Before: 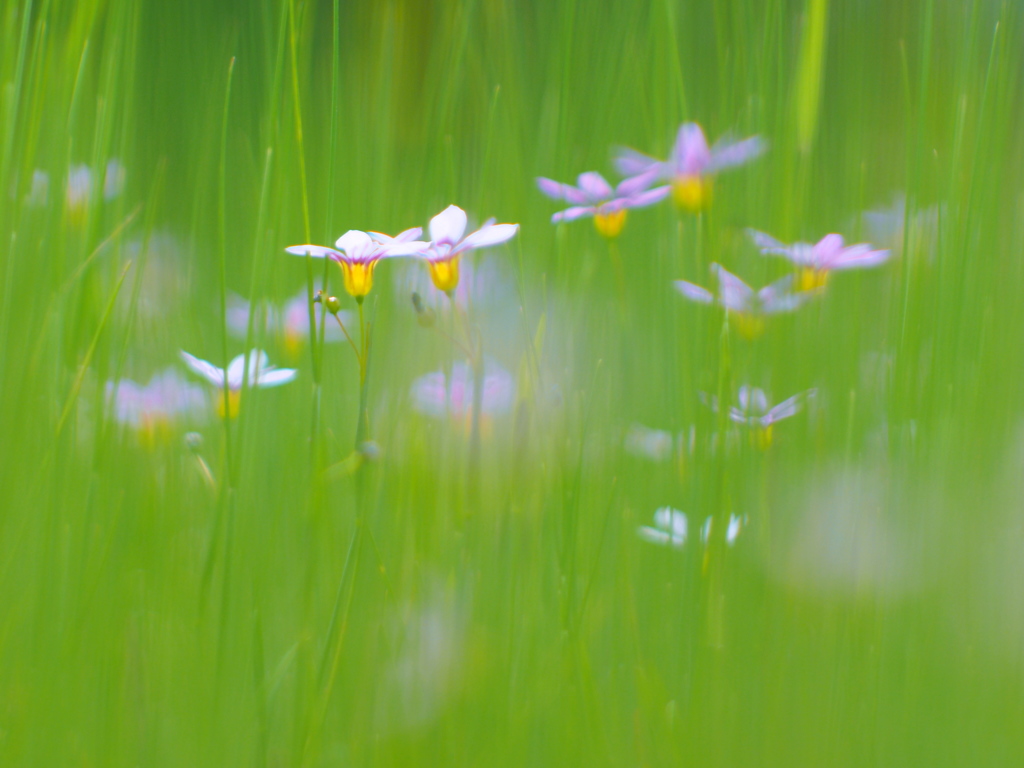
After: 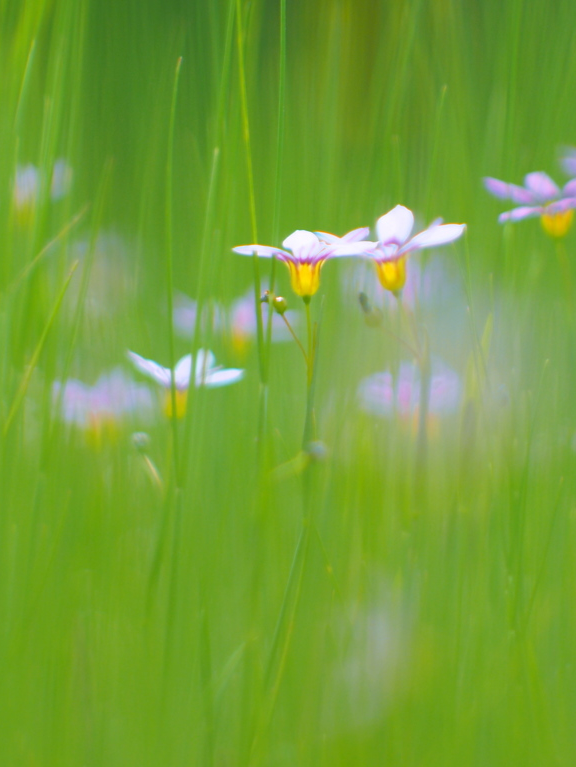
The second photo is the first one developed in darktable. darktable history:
crop: left 5.232%, right 38.455%
